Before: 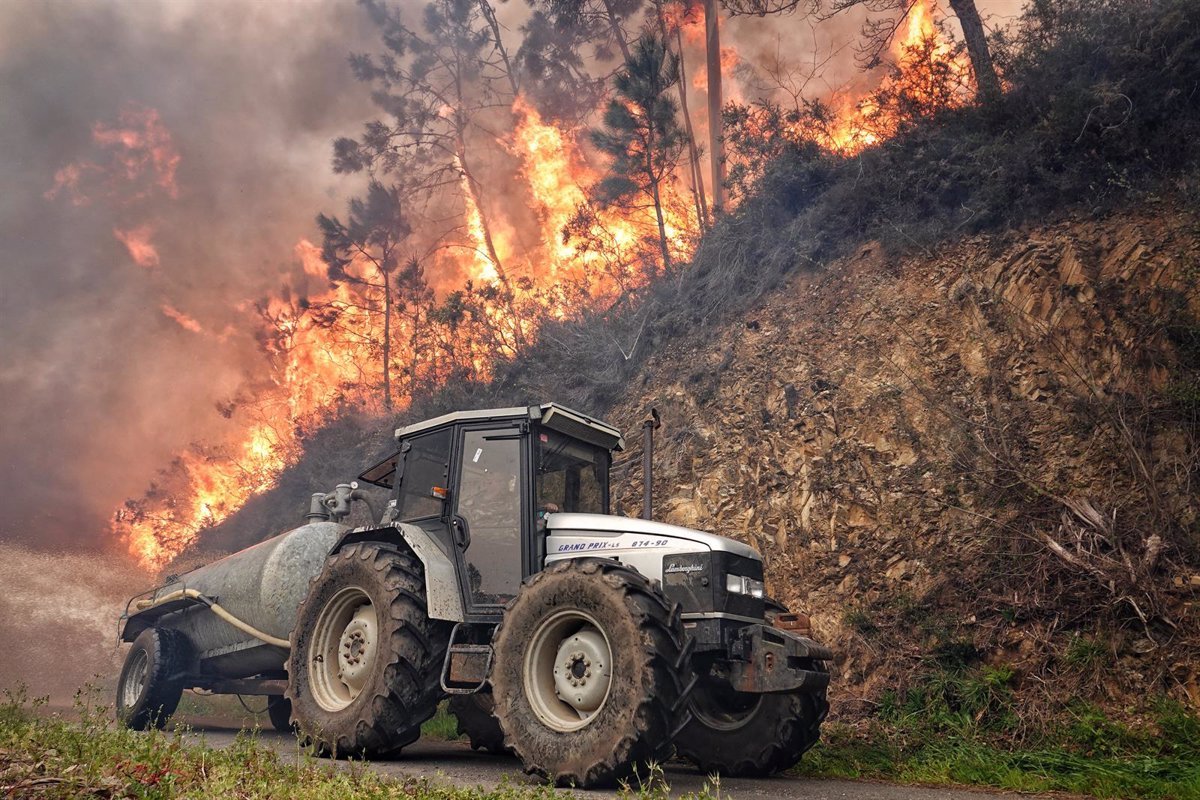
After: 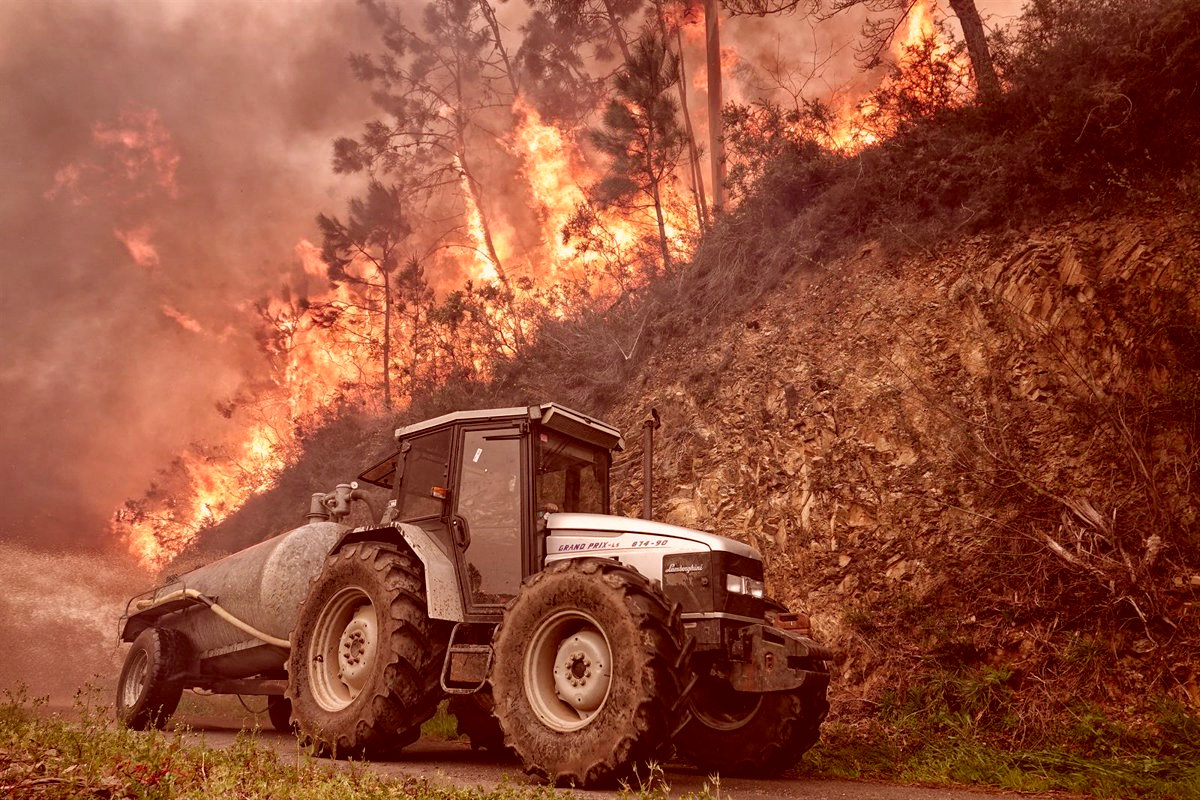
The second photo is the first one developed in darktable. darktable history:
color correction: highlights a* 9.4, highlights b* 8.55, shadows a* 39.87, shadows b* 39.55, saturation 0.793
